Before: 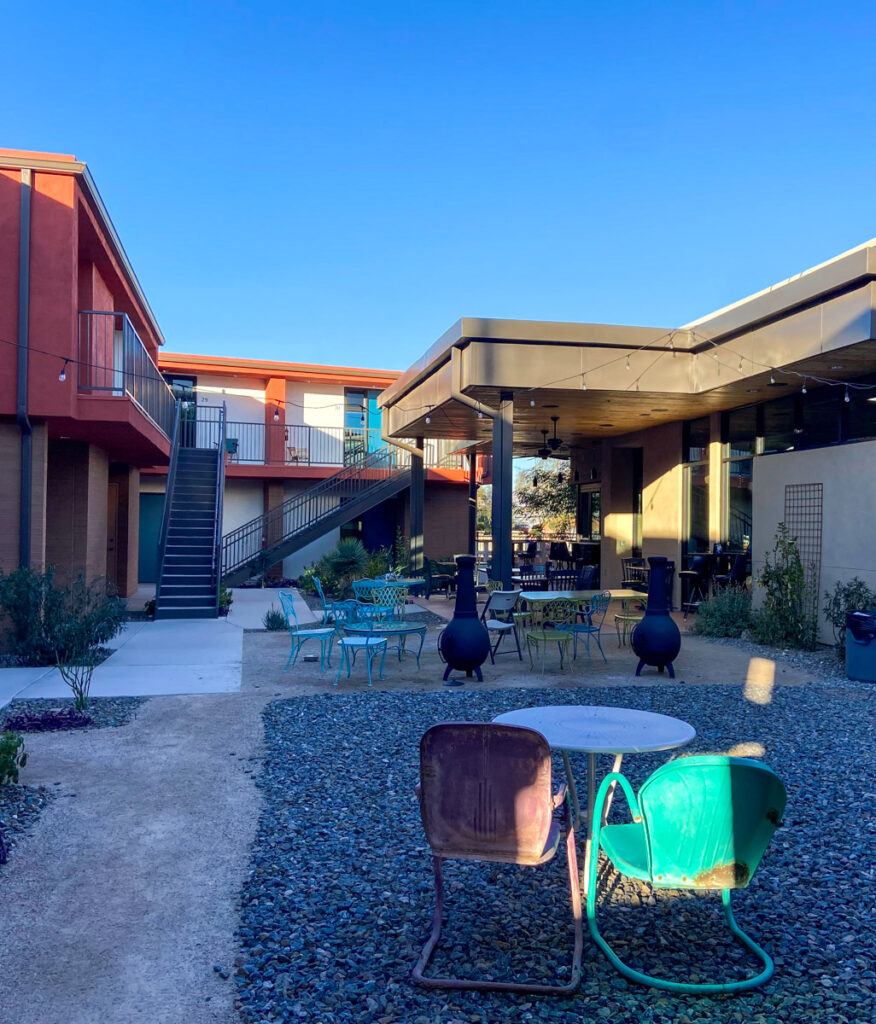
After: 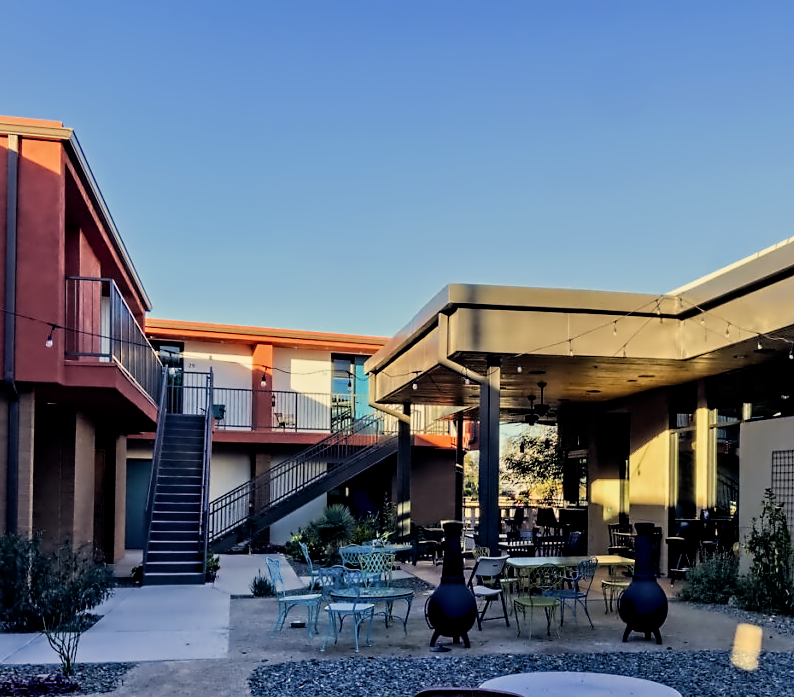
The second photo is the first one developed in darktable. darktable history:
crop: left 1.535%, top 3.4%, right 7.729%, bottom 28.448%
color correction: highlights a* 1.35, highlights b* 17.08
filmic rgb: black relative exposure -7.74 EV, white relative exposure 4.38 EV, threshold 3.03 EV, hardness 3.76, latitude 50.13%, contrast 1.1, enable highlight reconstruction true
contrast equalizer: octaves 7, y [[0.5, 0.542, 0.583, 0.625, 0.667, 0.708], [0.5 ×6], [0.5 ×6], [0, 0.033, 0.067, 0.1, 0.133, 0.167], [0, 0.05, 0.1, 0.15, 0.2, 0.25]]
